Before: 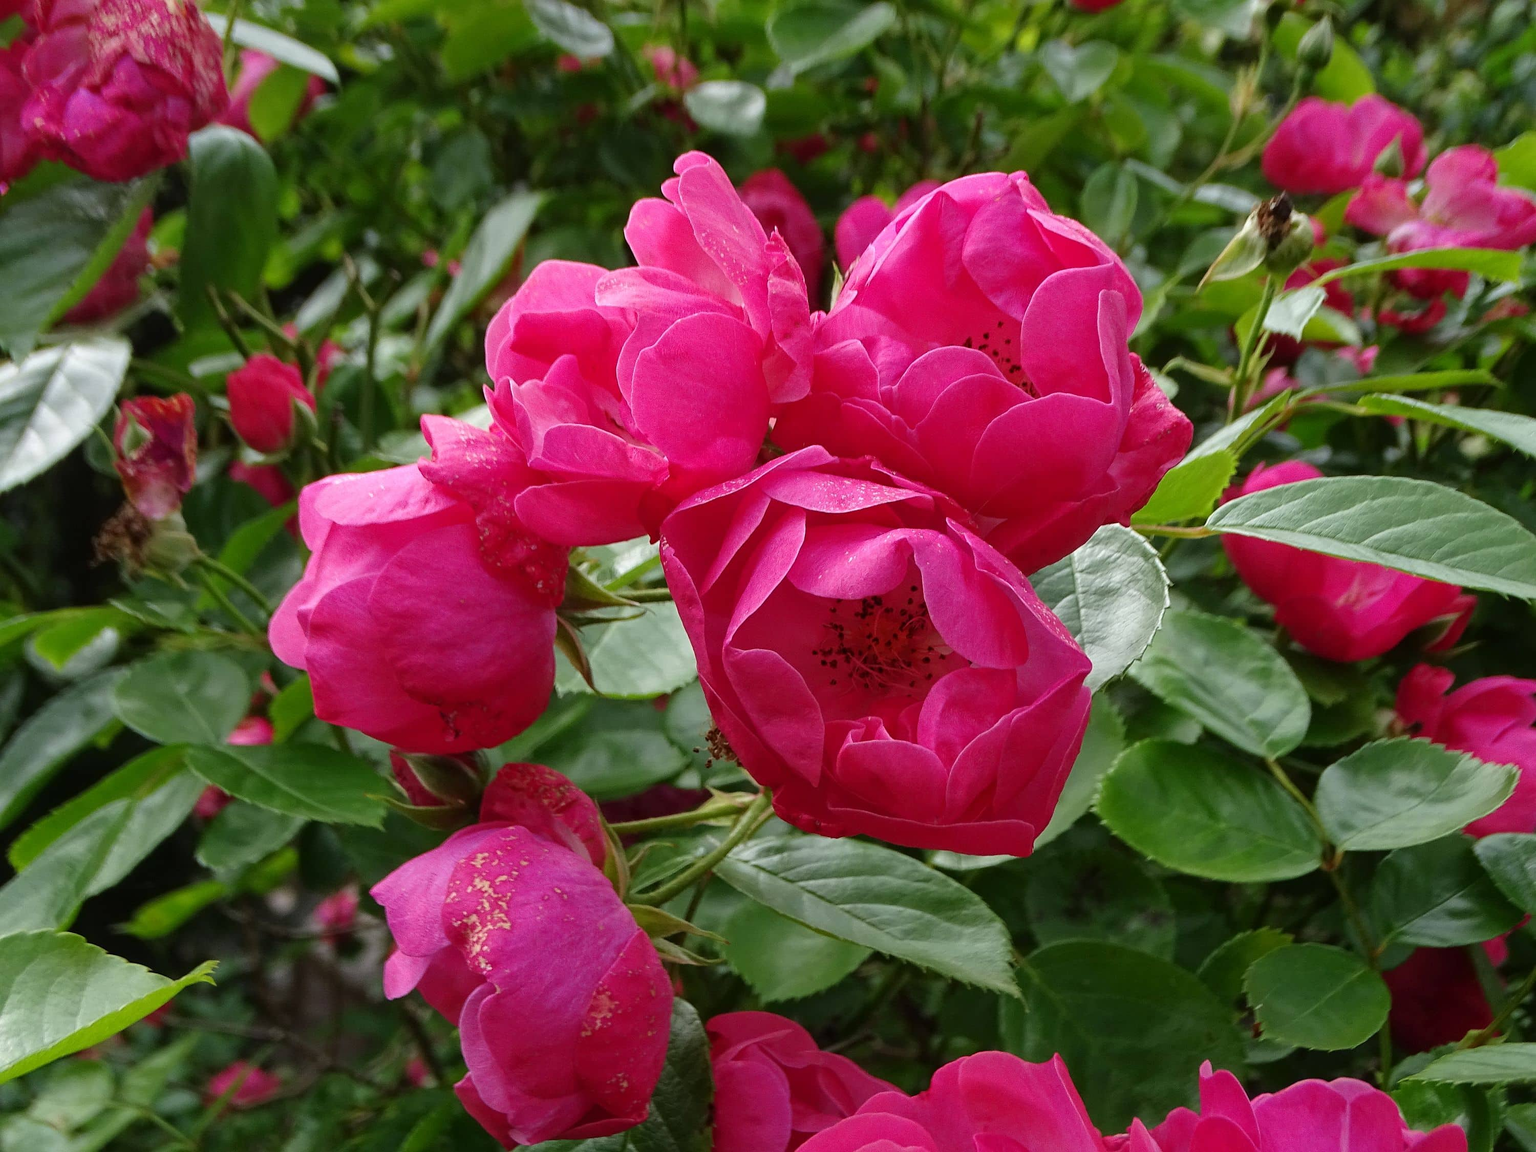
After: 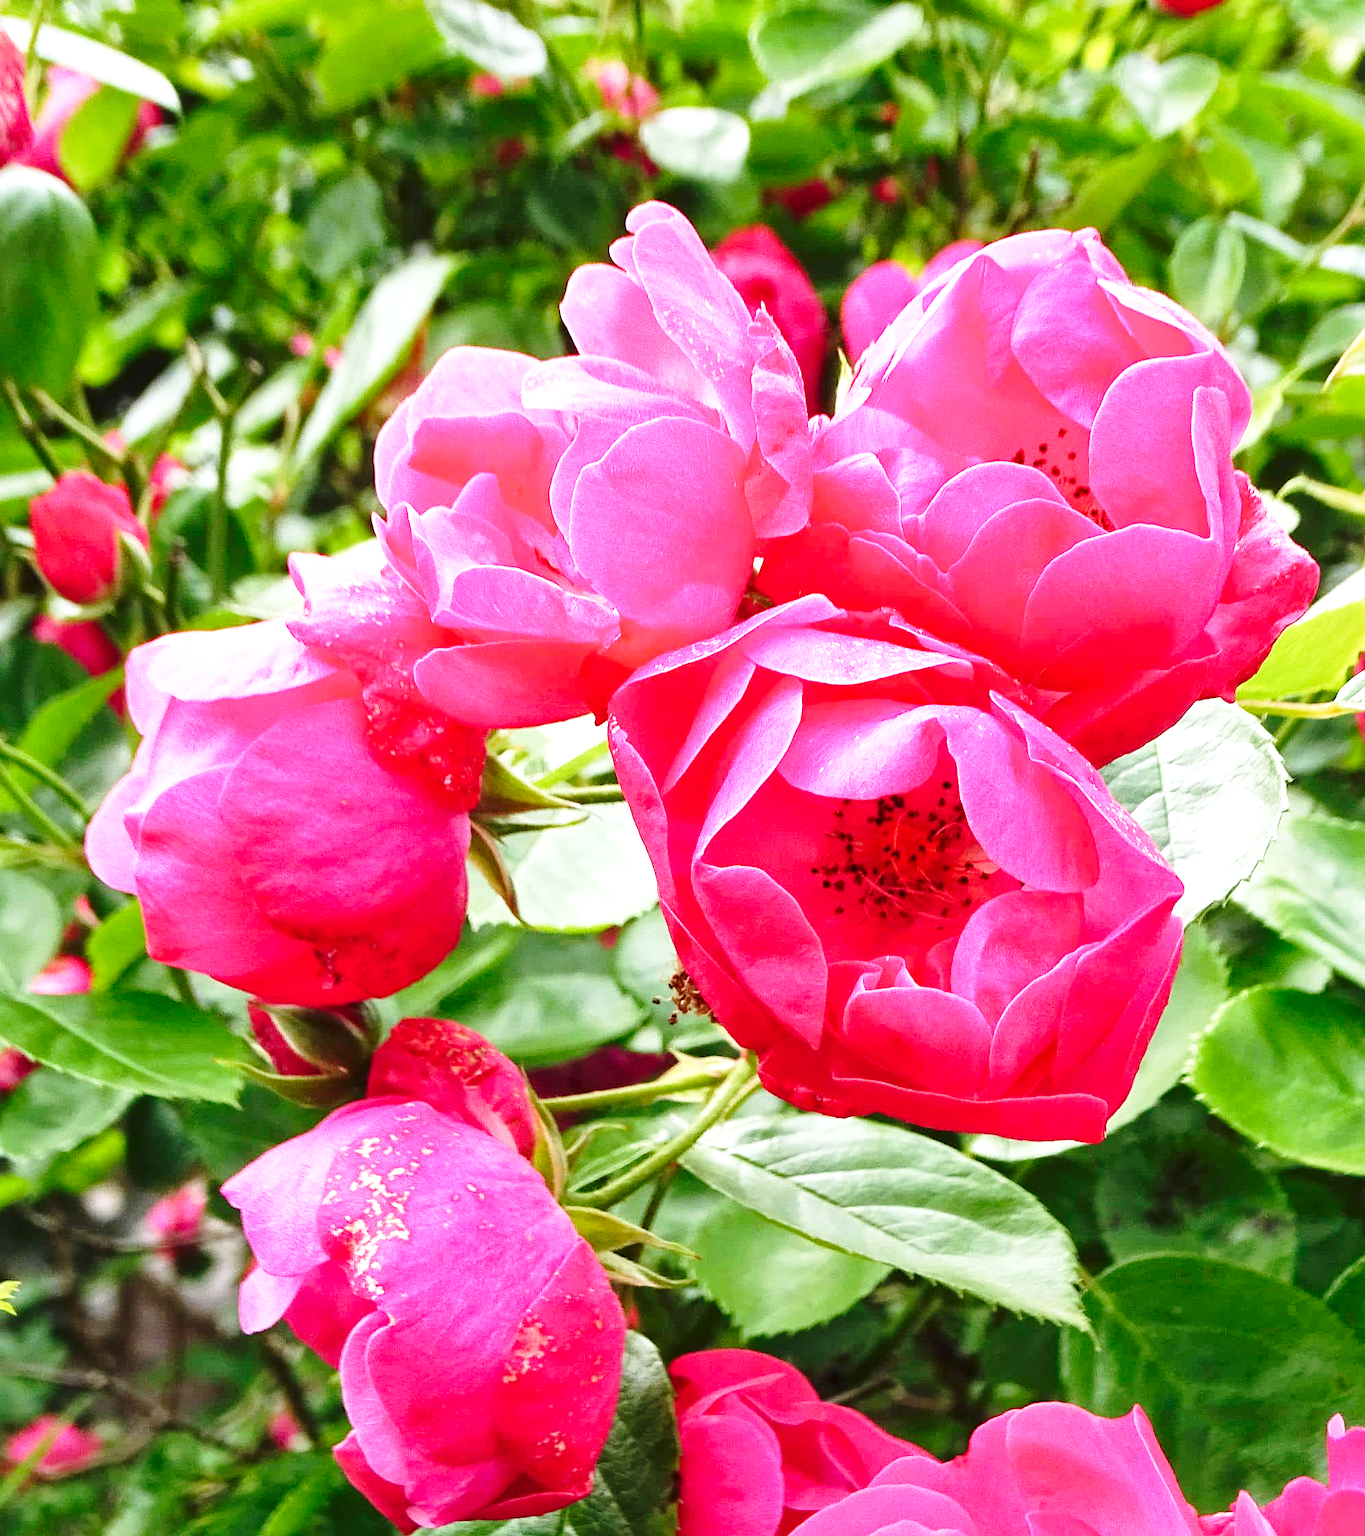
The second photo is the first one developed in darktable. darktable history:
local contrast: mode bilateral grid, contrast 20, coarseness 50, detail 120%, midtone range 0.2
crop and rotate: left 13.342%, right 19.991%
white balance: emerald 1
base curve: curves: ch0 [(0, 0) (0.028, 0.03) (0.121, 0.232) (0.46, 0.748) (0.859, 0.968) (1, 1)], preserve colors none
exposure: black level correction 0, exposure 1.2 EV, compensate exposure bias true, compensate highlight preservation false
